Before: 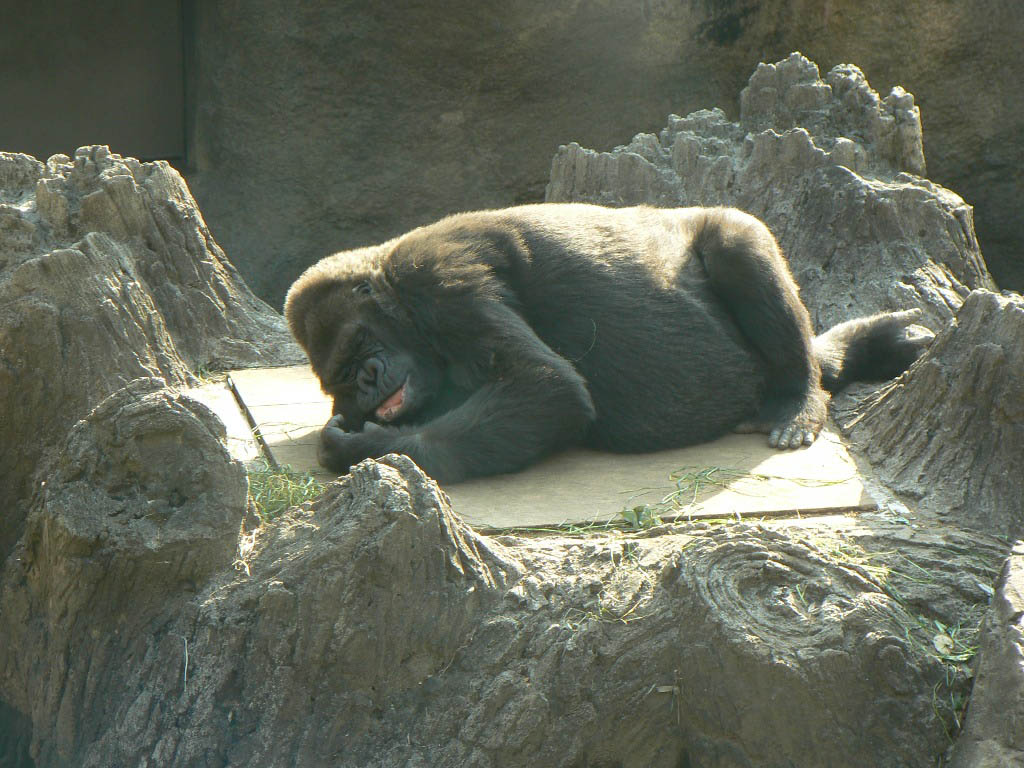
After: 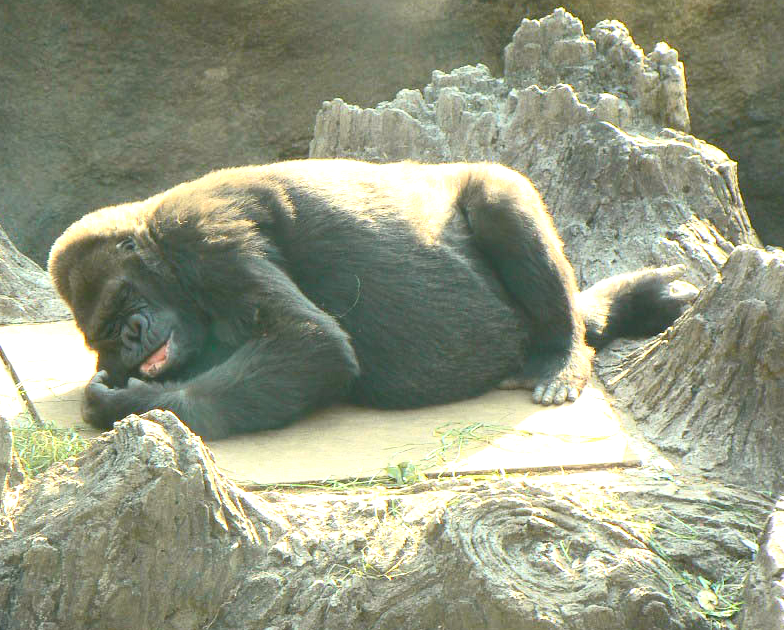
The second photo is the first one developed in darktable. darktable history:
contrast brightness saturation: contrast 0.2, brightness 0.16, saturation 0.22
color balance rgb: shadows lift › chroma 1%, shadows lift › hue 28.8°, power › hue 60°, highlights gain › chroma 1%, highlights gain › hue 60°, global offset › luminance 0.25%, perceptual saturation grading › highlights -20%, perceptual saturation grading › shadows 20%, perceptual brilliance grading › highlights 10%, perceptual brilliance grading › shadows -5%, global vibrance 19.67%
exposure: black level correction 0, exposure 0.5 EV, compensate highlight preservation false
crop: left 23.095%, top 5.827%, bottom 11.854%
